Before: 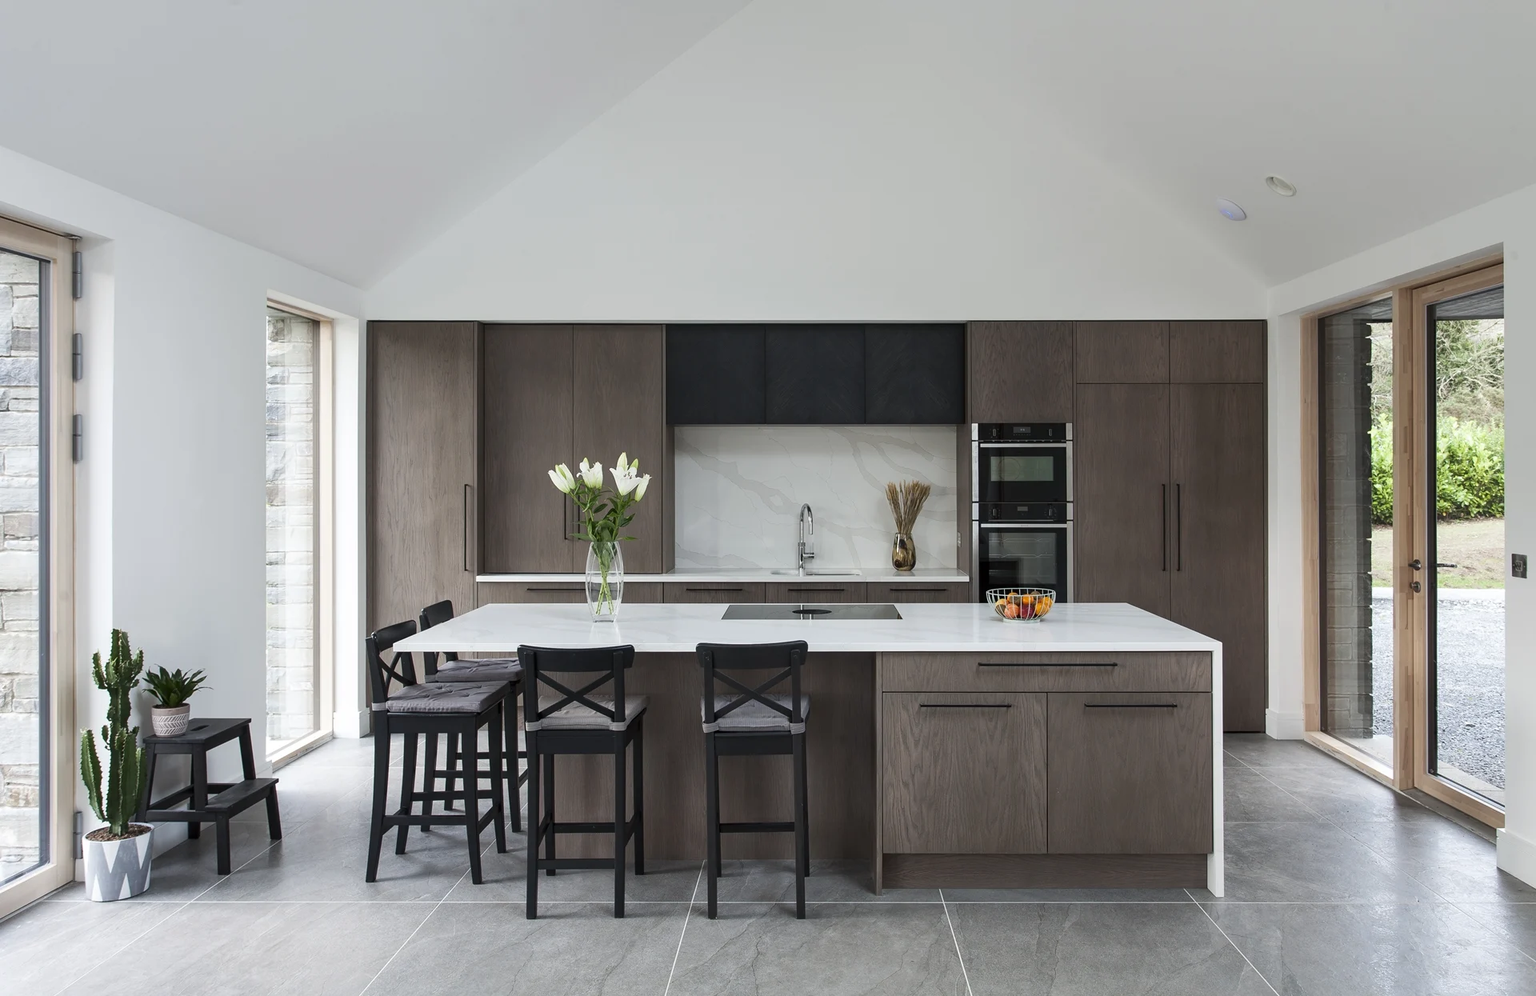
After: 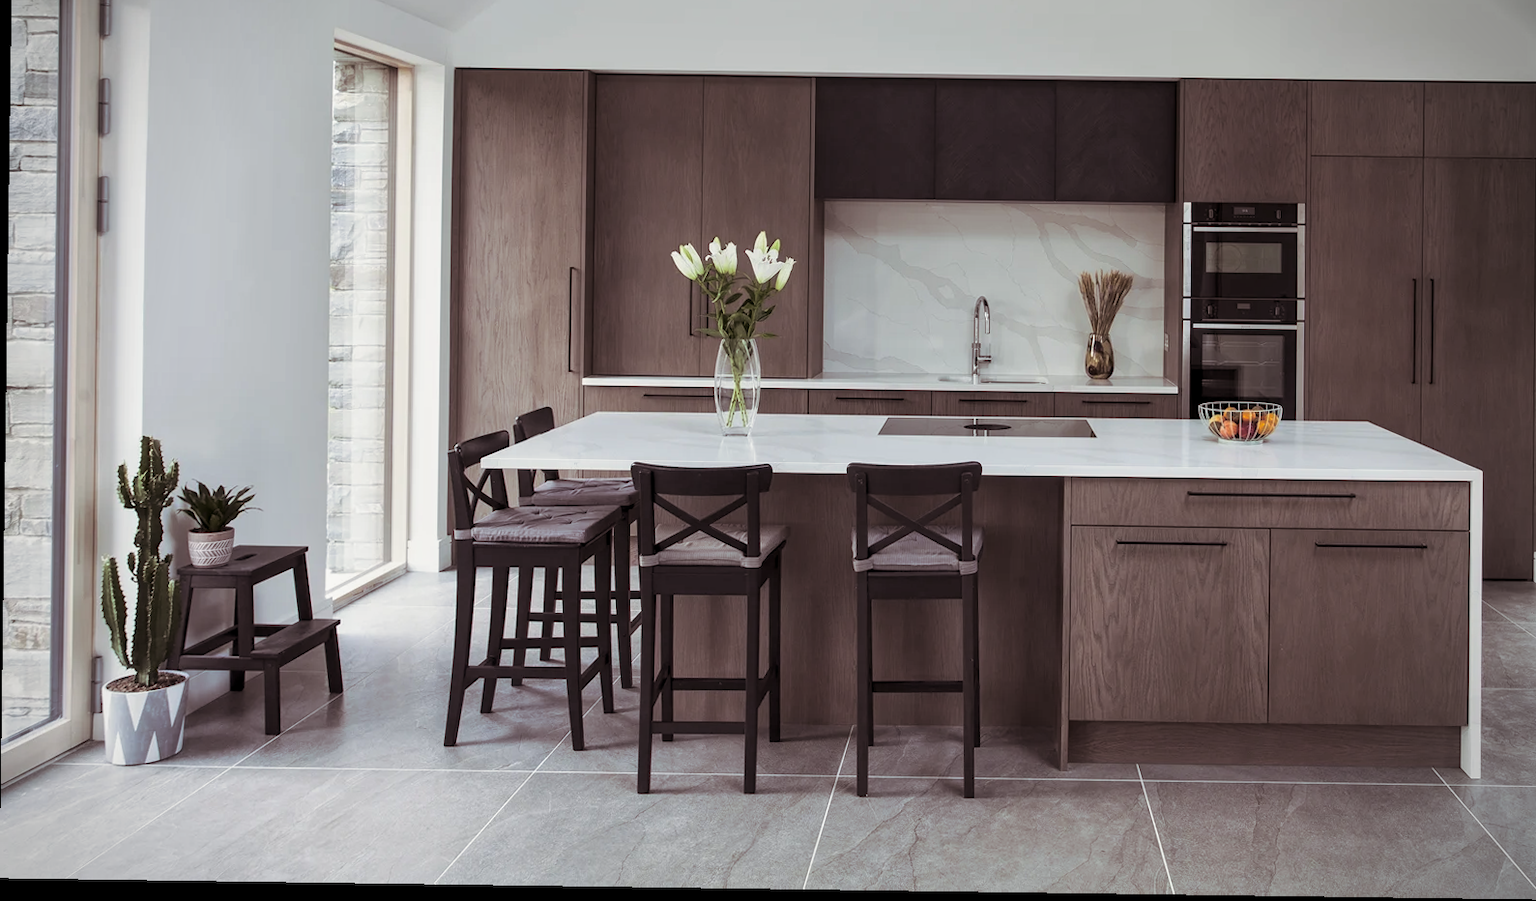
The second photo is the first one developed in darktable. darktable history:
vignetting: on, module defaults
tone equalizer: -8 EV -0.002 EV, -7 EV 0.005 EV, -6 EV -0.009 EV, -5 EV 0.011 EV, -4 EV -0.012 EV, -3 EV 0.007 EV, -2 EV -0.062 EV, -1 EV -0.293 EV, +0 EV -0.582 EV, smoothing diameter 2%, edges refinement/feathering 20, mask exposure compensation -1.57 EV, filter diffusion 5
color balance rgb: perceptual saturation grading › global saturation 20%, perceptual saturation grading › highlights -25%, perceptual saturation grading › shadows 25%
local contrast: highlights 100%, shadows 100%, detail 120%, midtone range 0.2
split-toning: shadows › saturation 0.24, highlights › hue 54°, highlights › saturation 0.24
crop: top 26.531%, right 17.959%
rotate and perspective: rotation 0.8°, automatic cropping off
color correction: saturation 1.1
